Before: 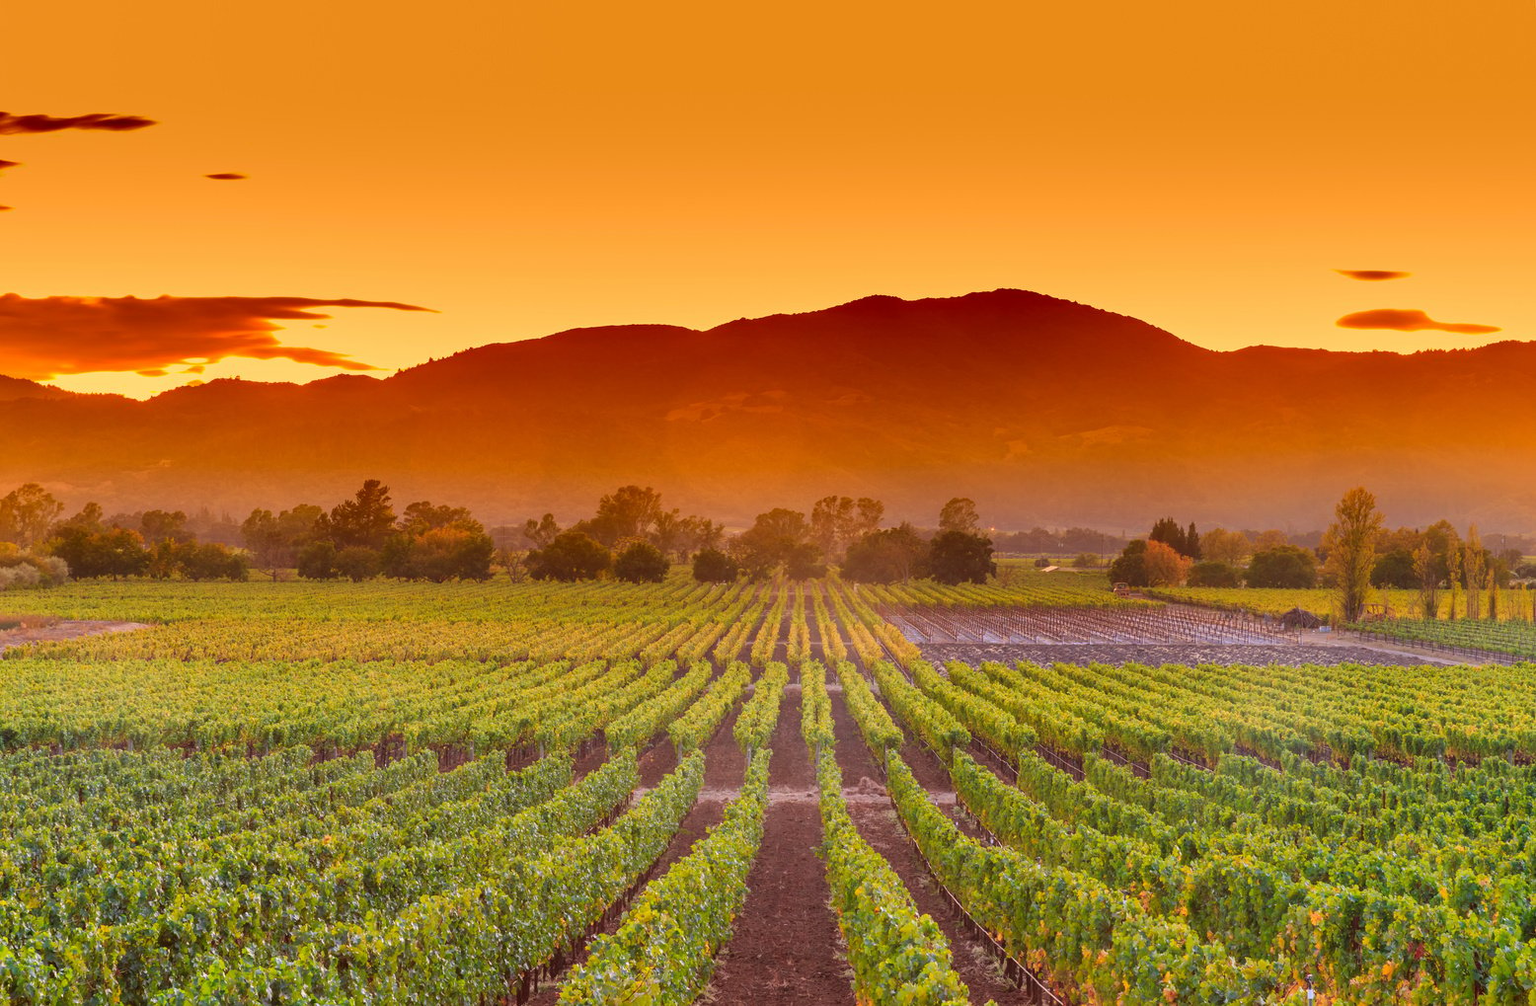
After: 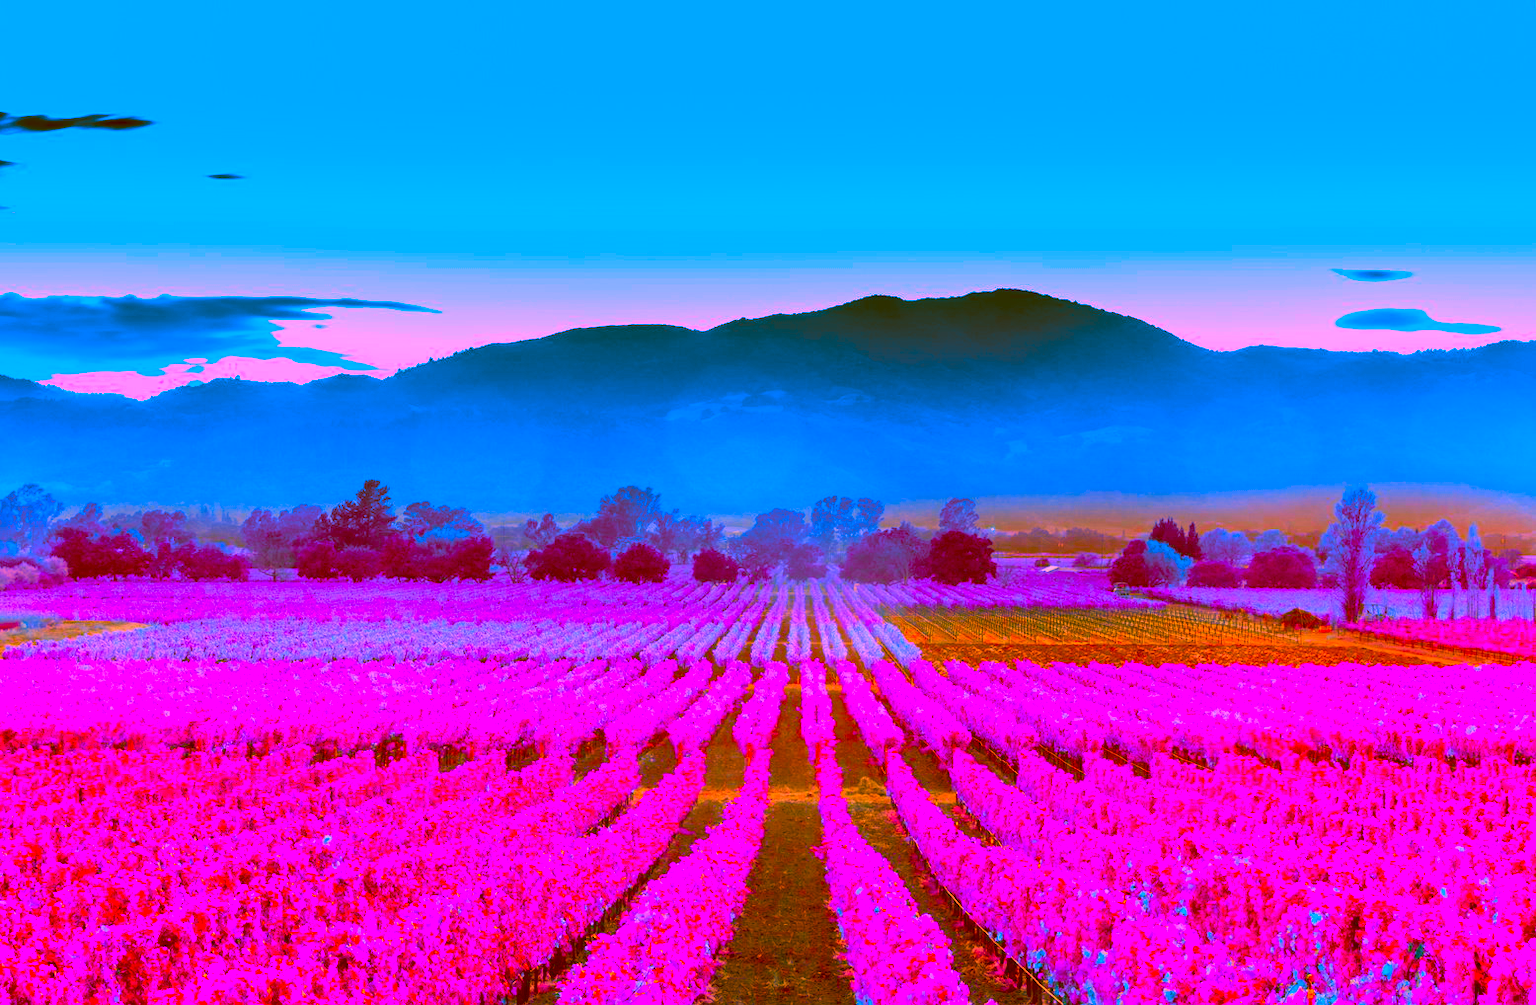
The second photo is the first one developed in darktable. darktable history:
color correction: highlights a* -39.68, highlights b* -40, shadows a* -40, shadows b* -40, saturation -3
color balance rgb: shadows lift › chroma 3%, shadows lift › hue 240.84°, highlights gain › chroma 3%, highlights gain › hue 73.2°, global offset › luminance -0.5%, perceptual saturation grading › global saturation 20%, perceptual saturation grading › highlights -25%, perceptual saturation grading › shadows 50%, global vibrance 25.26%
